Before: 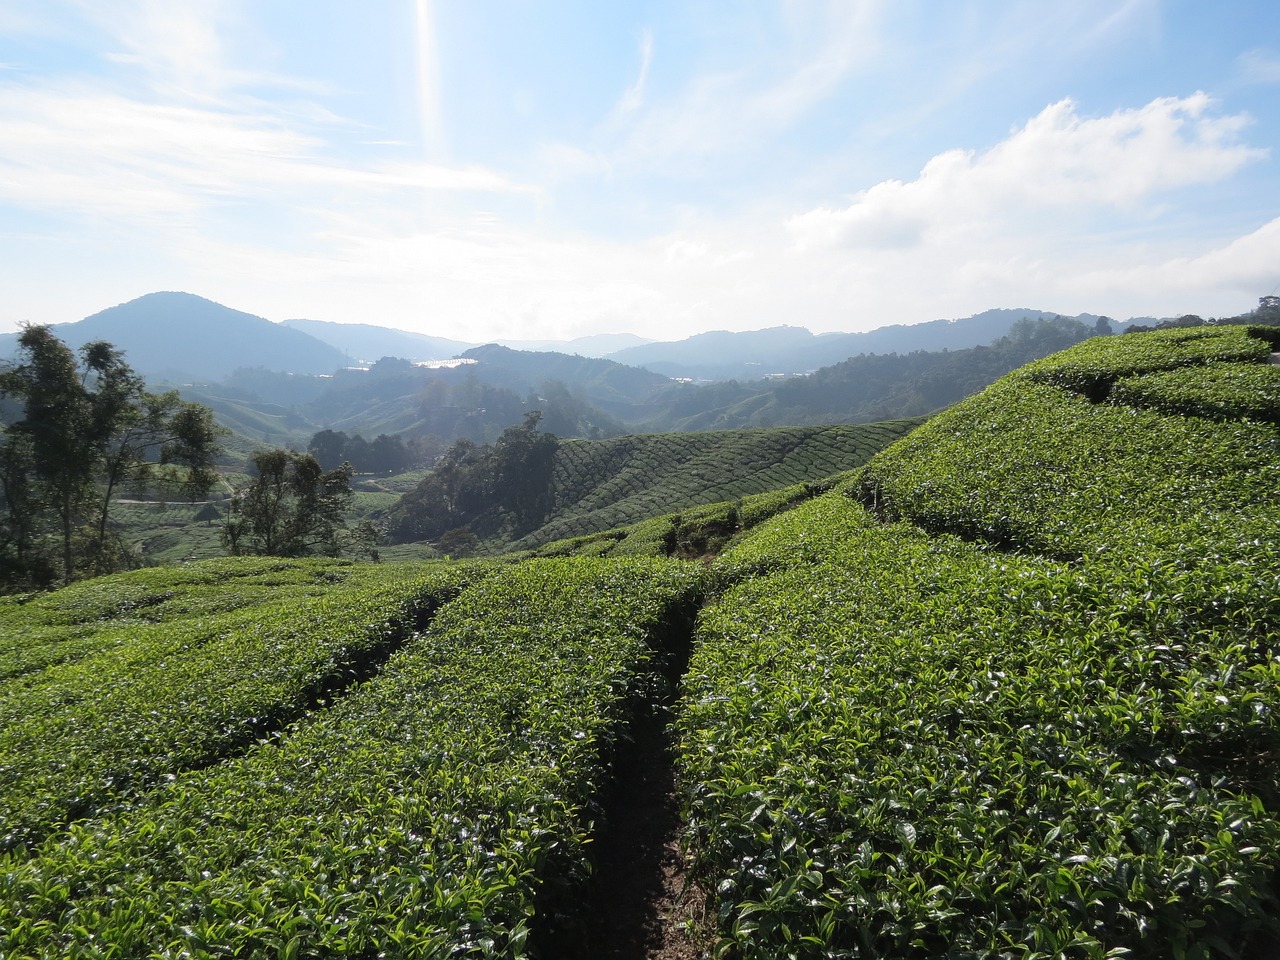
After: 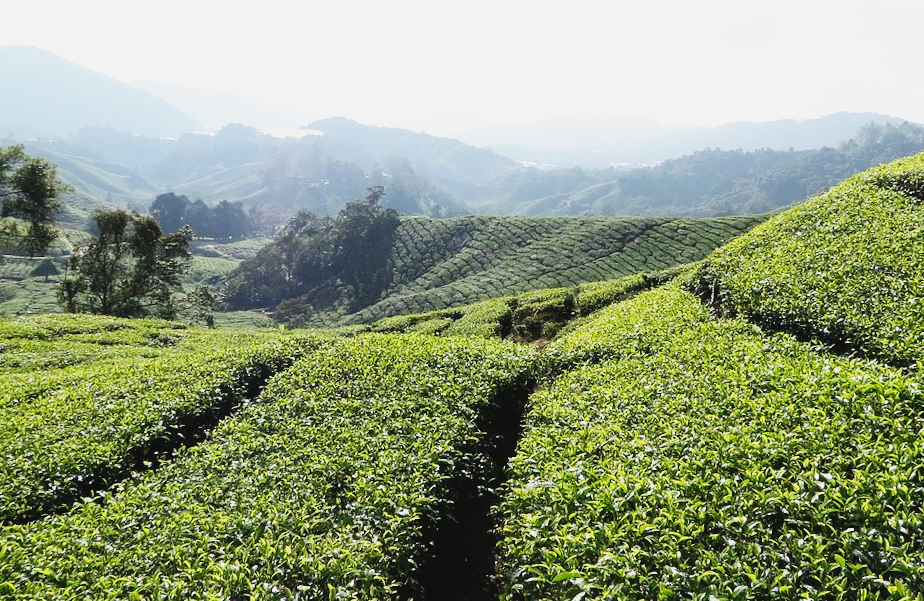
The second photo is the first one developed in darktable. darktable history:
base curve: curves: ch0 [(0, 0) (0.007, 0.004) (0.027, 0.03) (0.046, 0.07) (0.207, 0.54) (0.442, 0.872) (0.673, 0.972) (1, 1)], preserve colors none
contrast brightness saturation: contrast -0.08, brightness -0.04, saturation -0.11
crop and rotate: angle -3.37°, left 9.79%, top 20.73%, right 12.42%, bottom 11.82%
